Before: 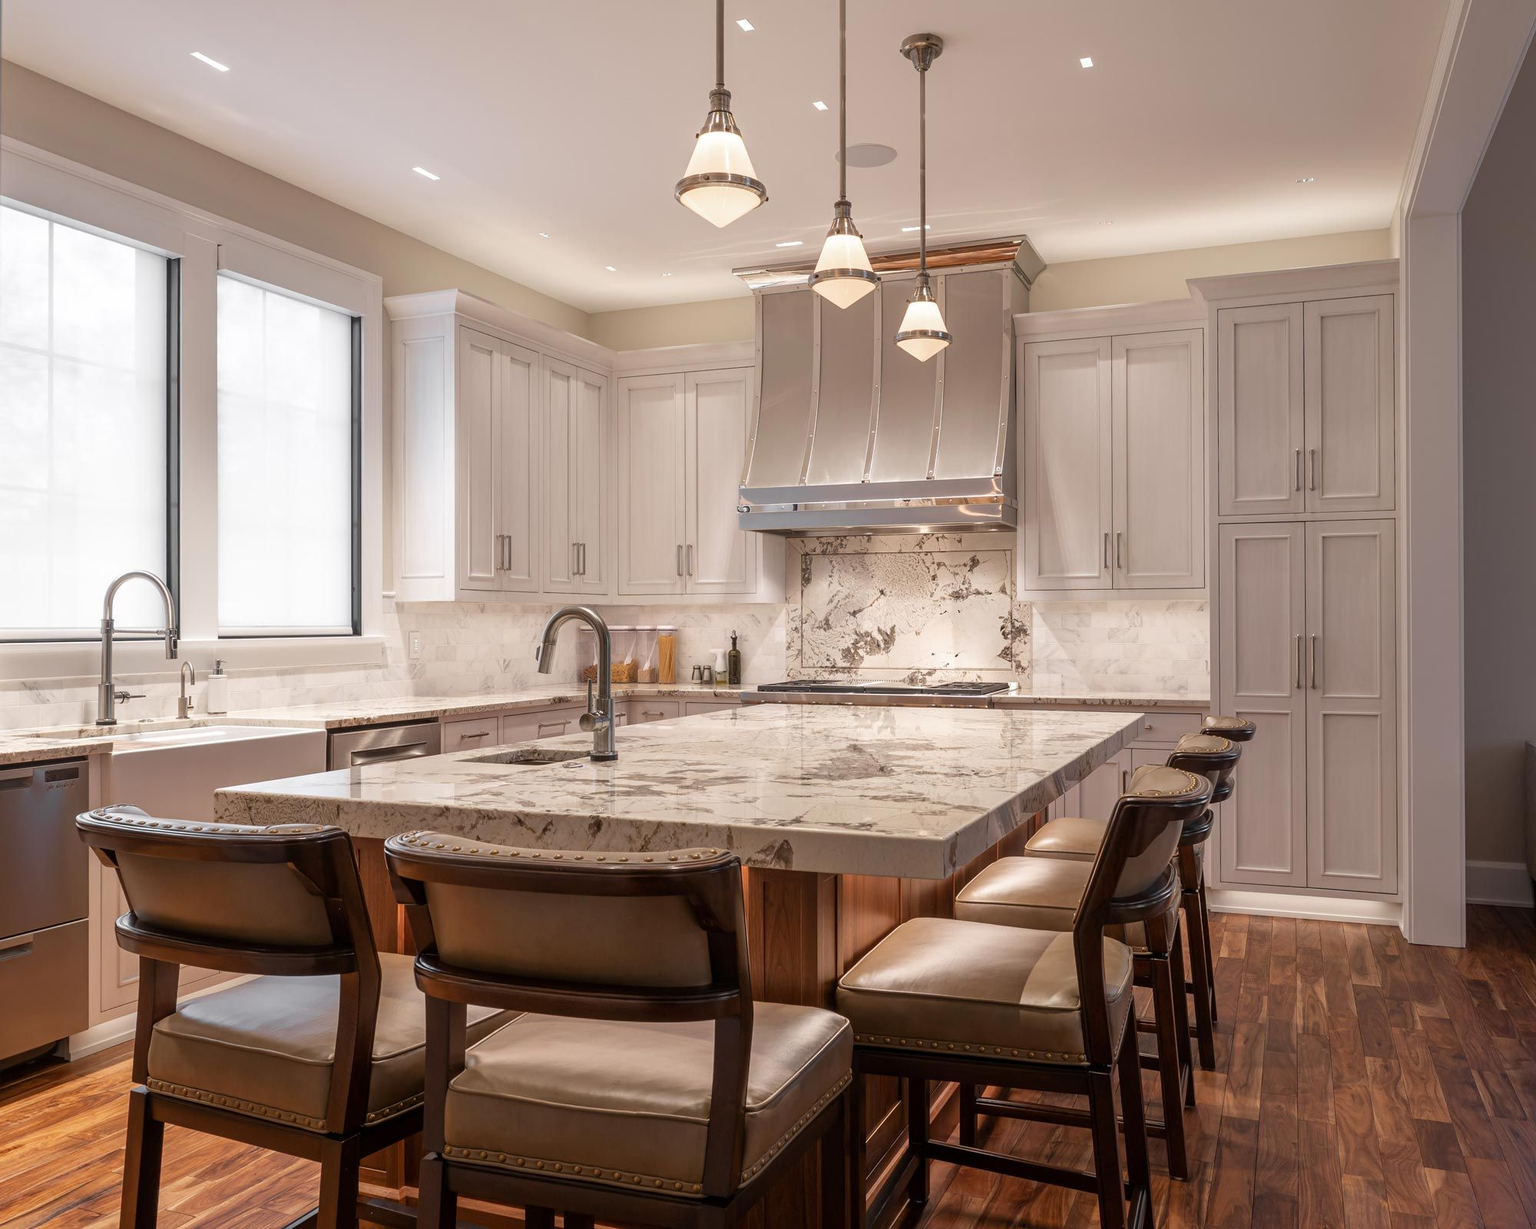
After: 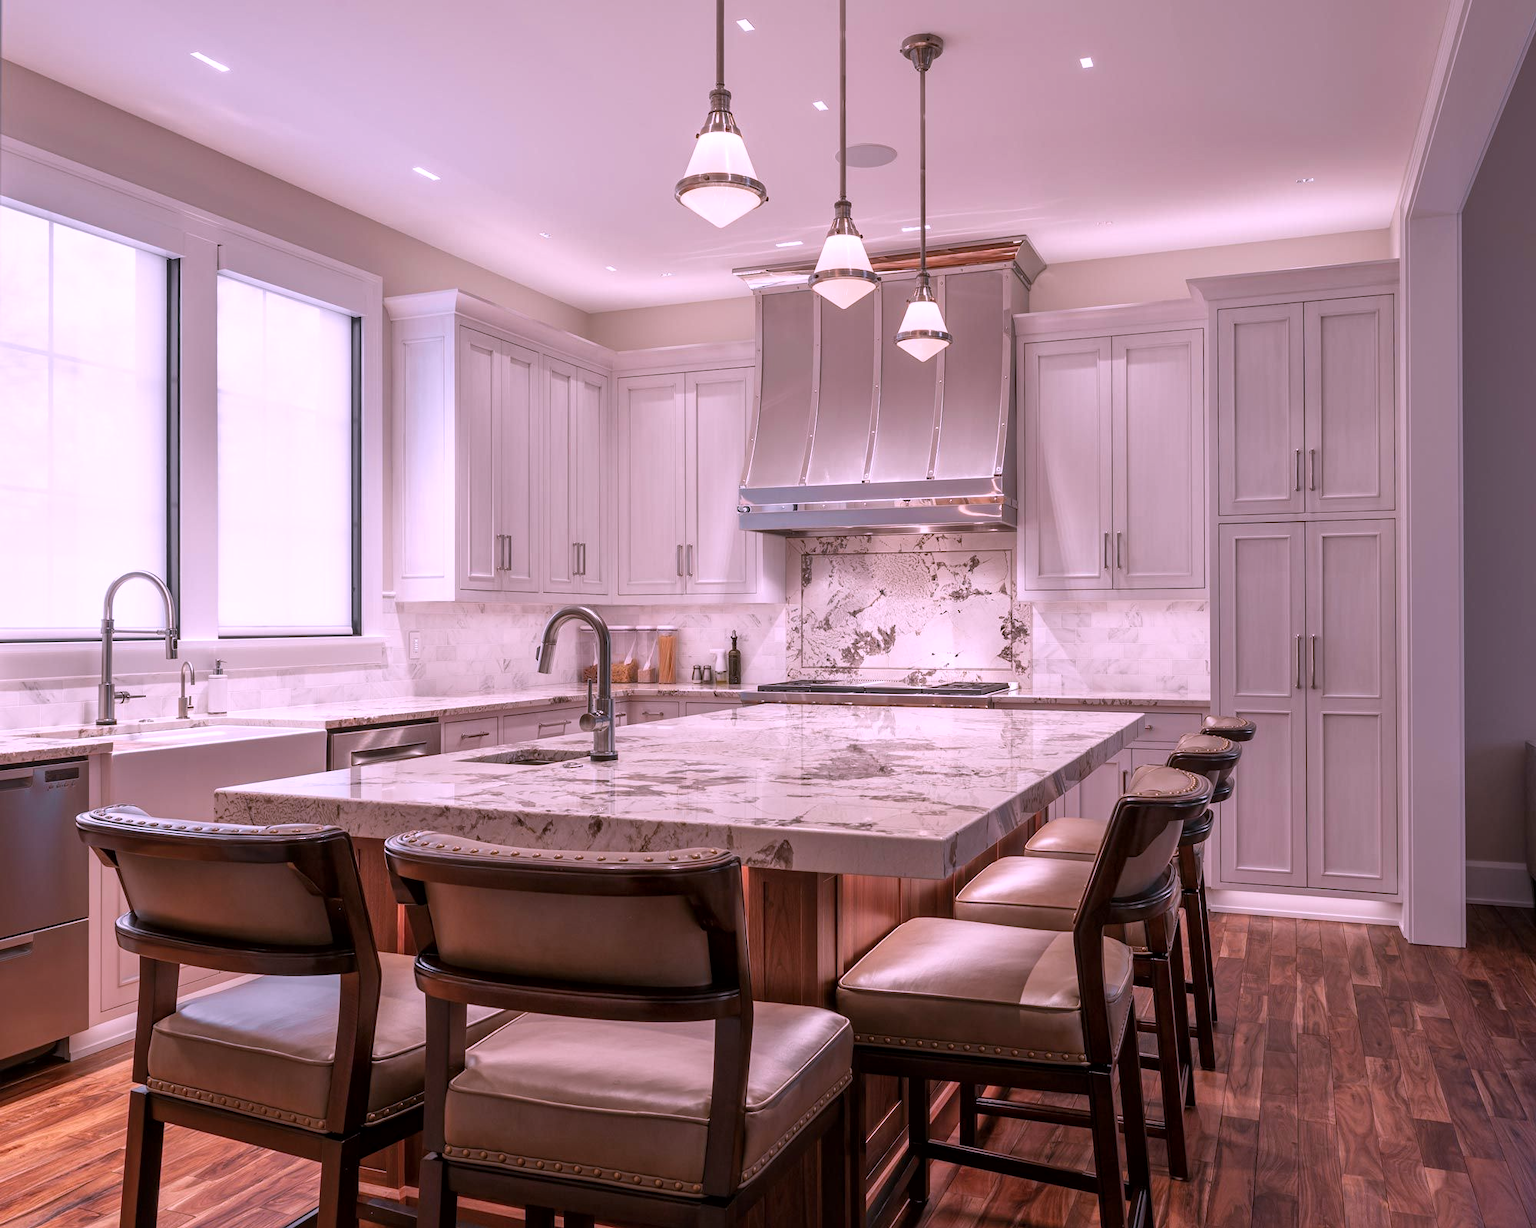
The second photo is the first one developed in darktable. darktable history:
color correction: highlights a* 15.46, highlights b* -20.56
local contrast: mode bilateral grid, contrast 20, coarseness 50, detail 120%, midtone range 0.2
exposure: compensate highlight preservation false
